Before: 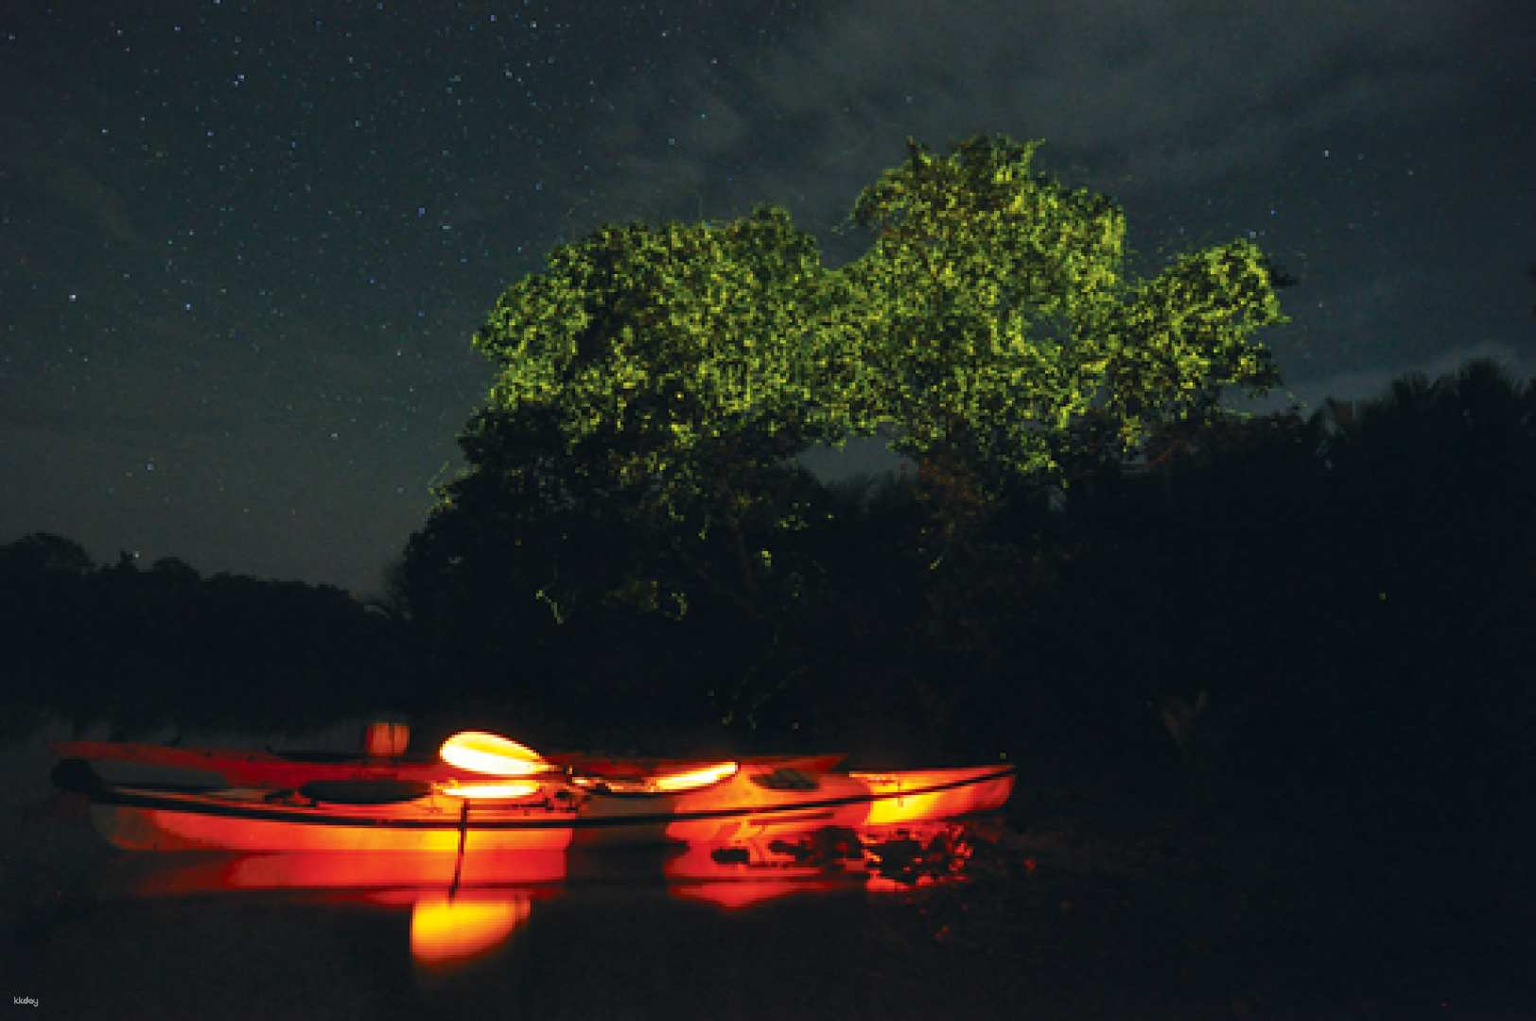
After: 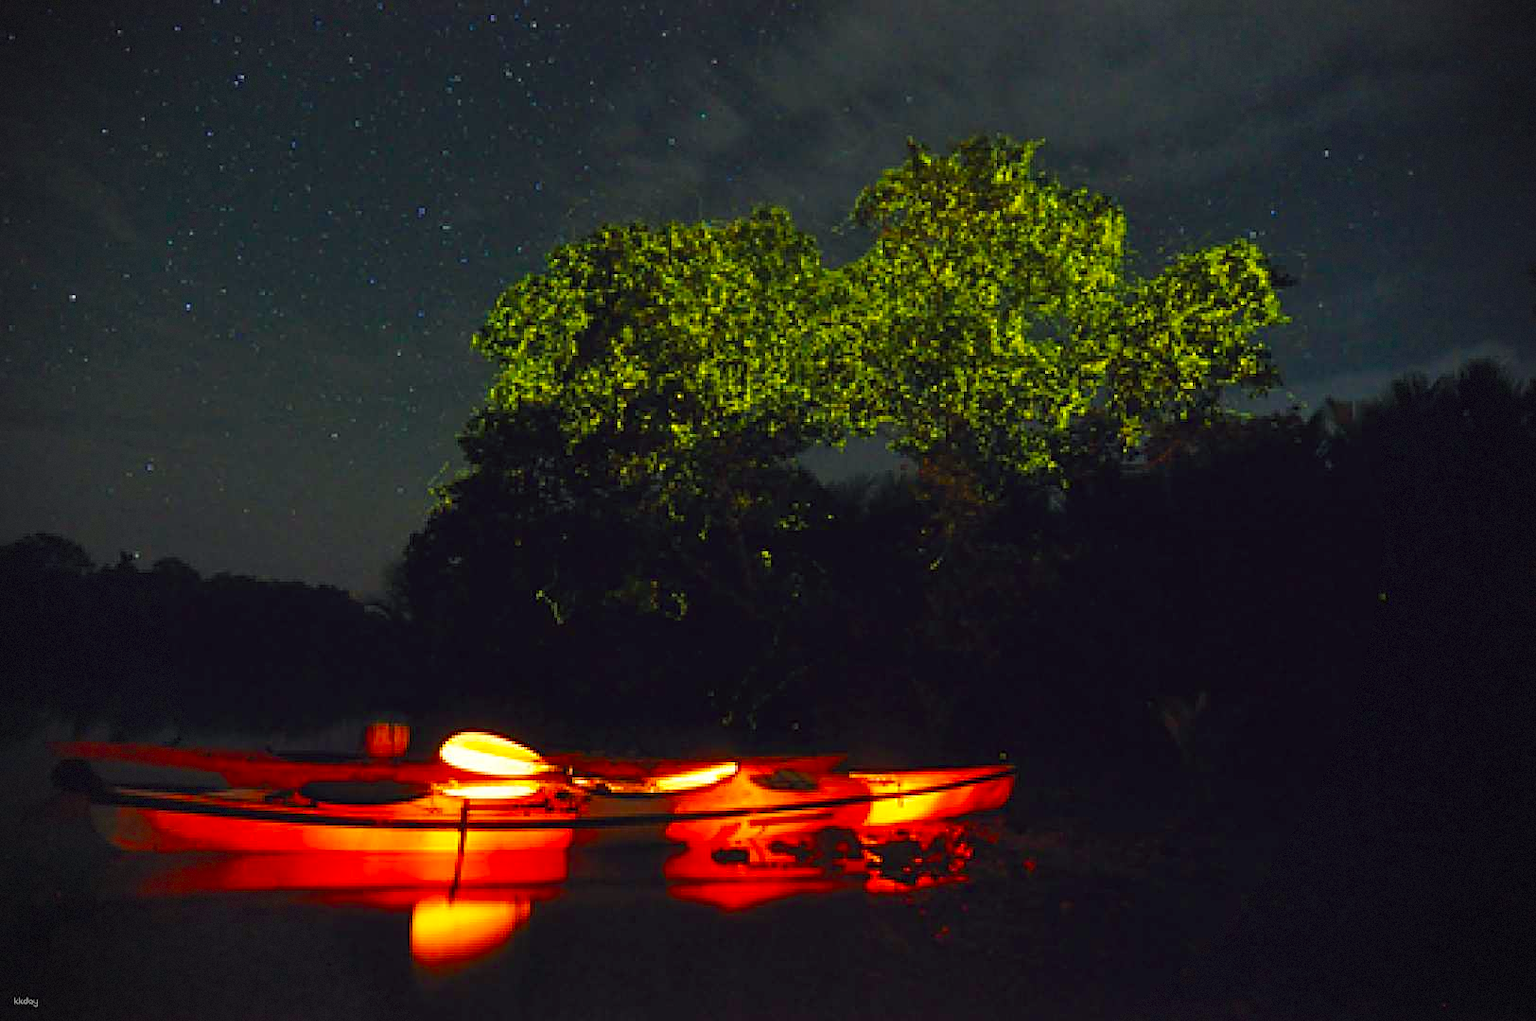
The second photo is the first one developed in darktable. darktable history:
velvia: strength 32.31%, mid-tones bias 0.208
vignetting: dithering 8-bit output
sharpen: on, module defaults
color correction: highlights a* -0.898, highlights b* 4.47, shadows a* 3.66
